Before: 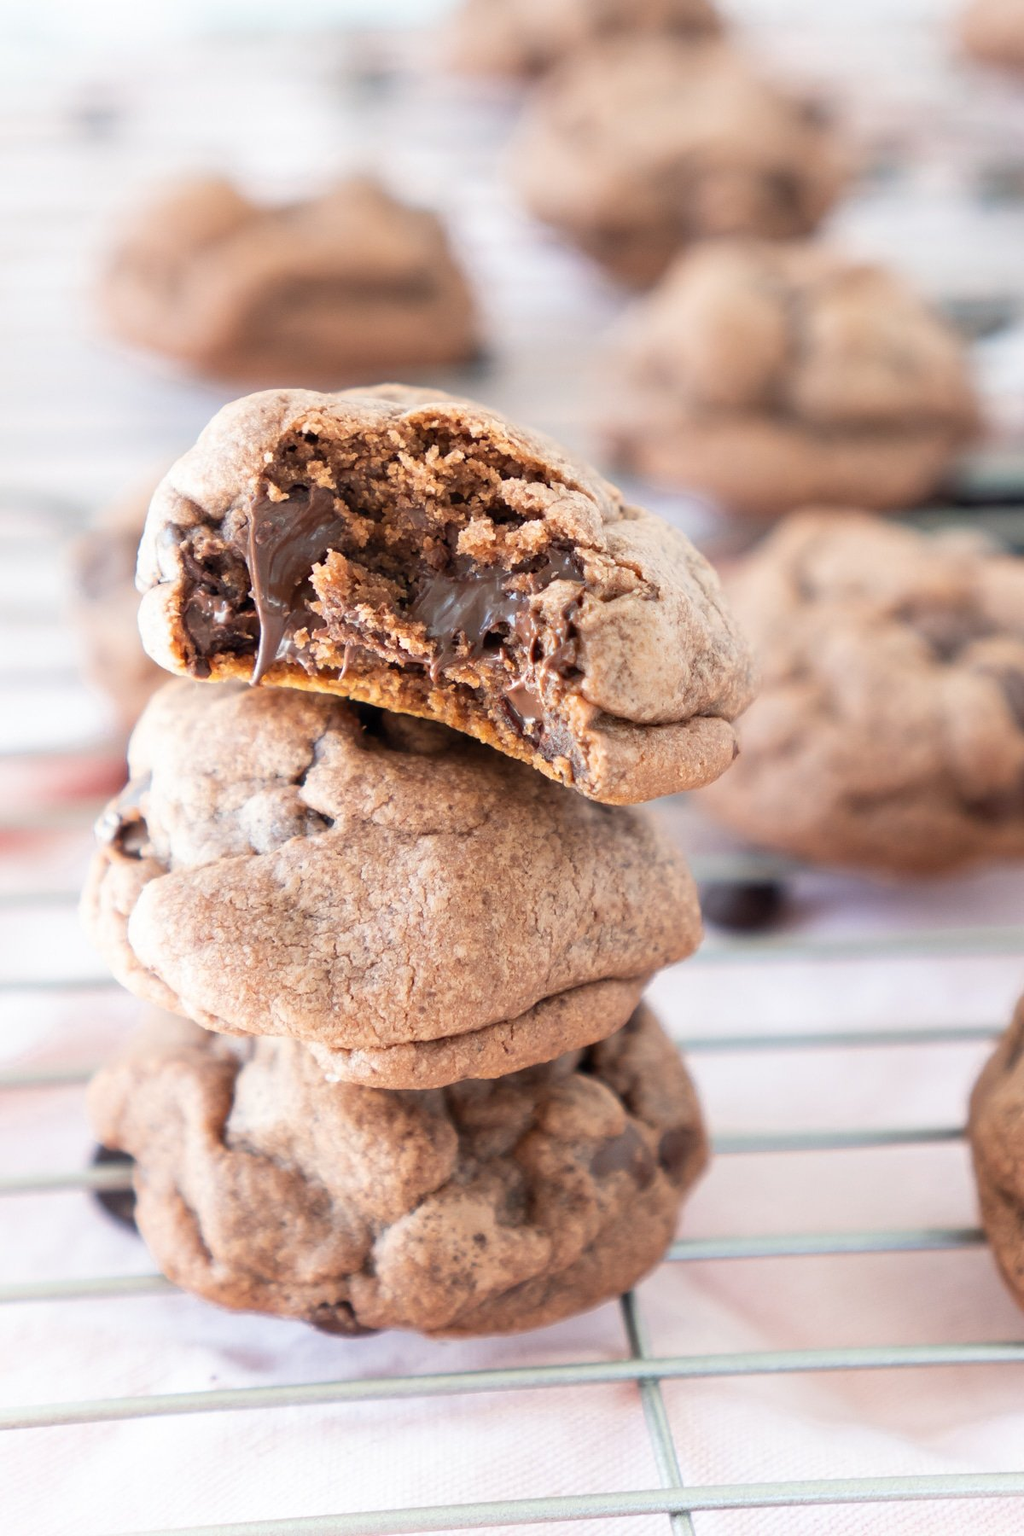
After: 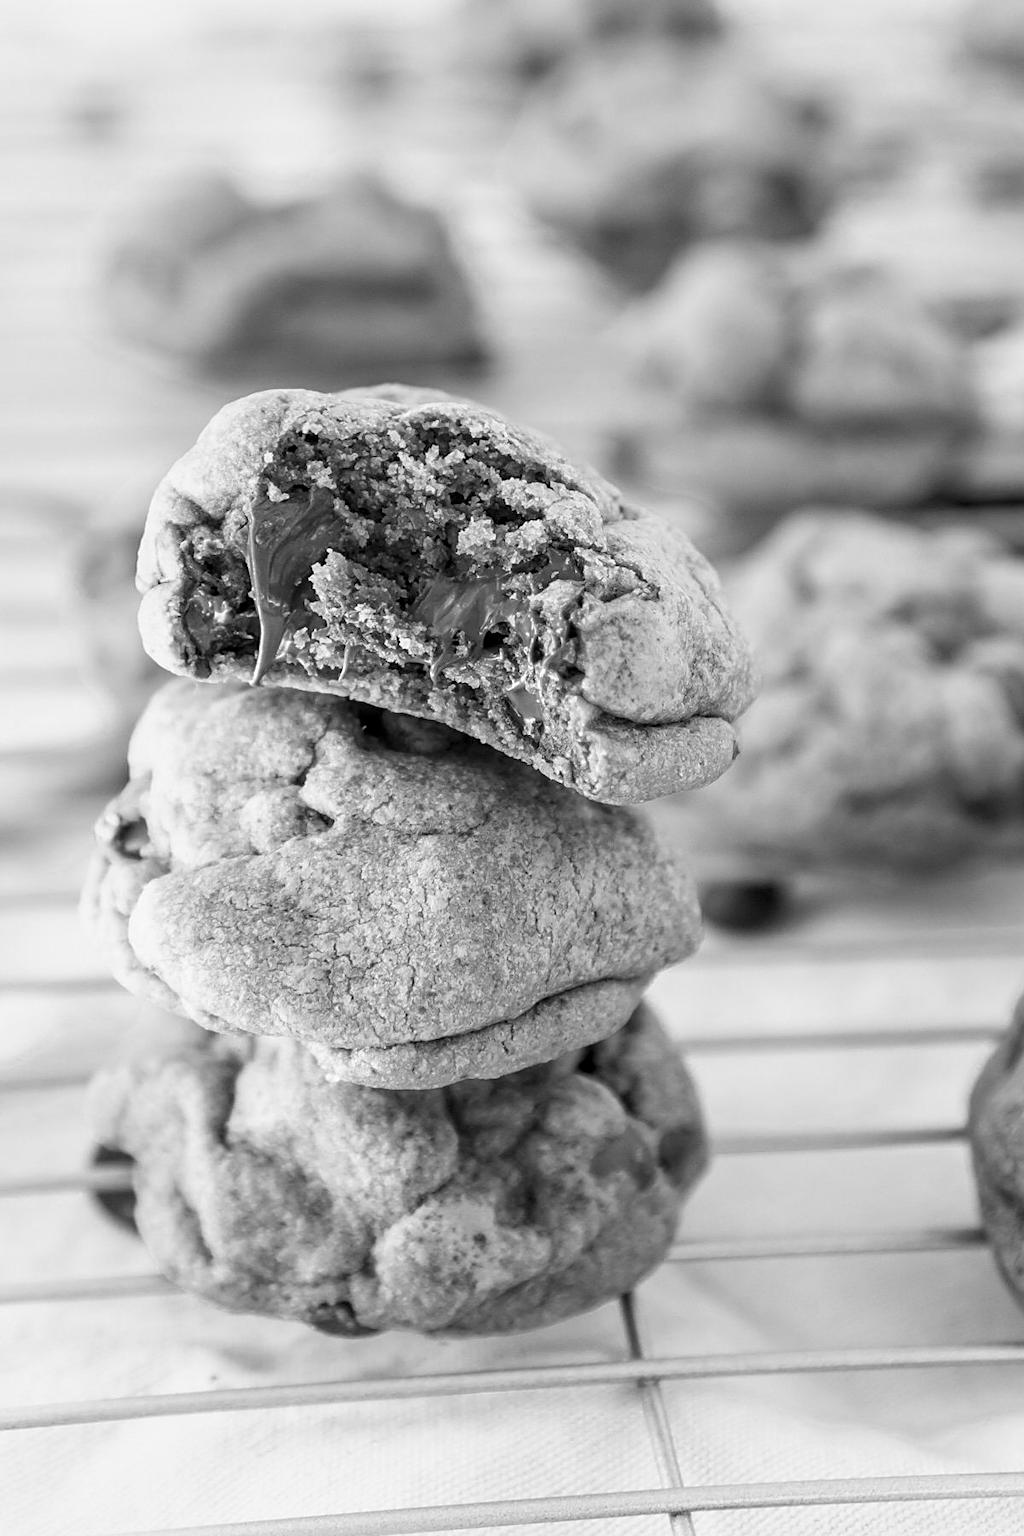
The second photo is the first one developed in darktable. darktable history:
white balance: emerald 1
local contrast: on, module defaults
tone equalizer: on, module defaults
sharpen: on, module defaults
monochrome: a 73.58, b 64.21
